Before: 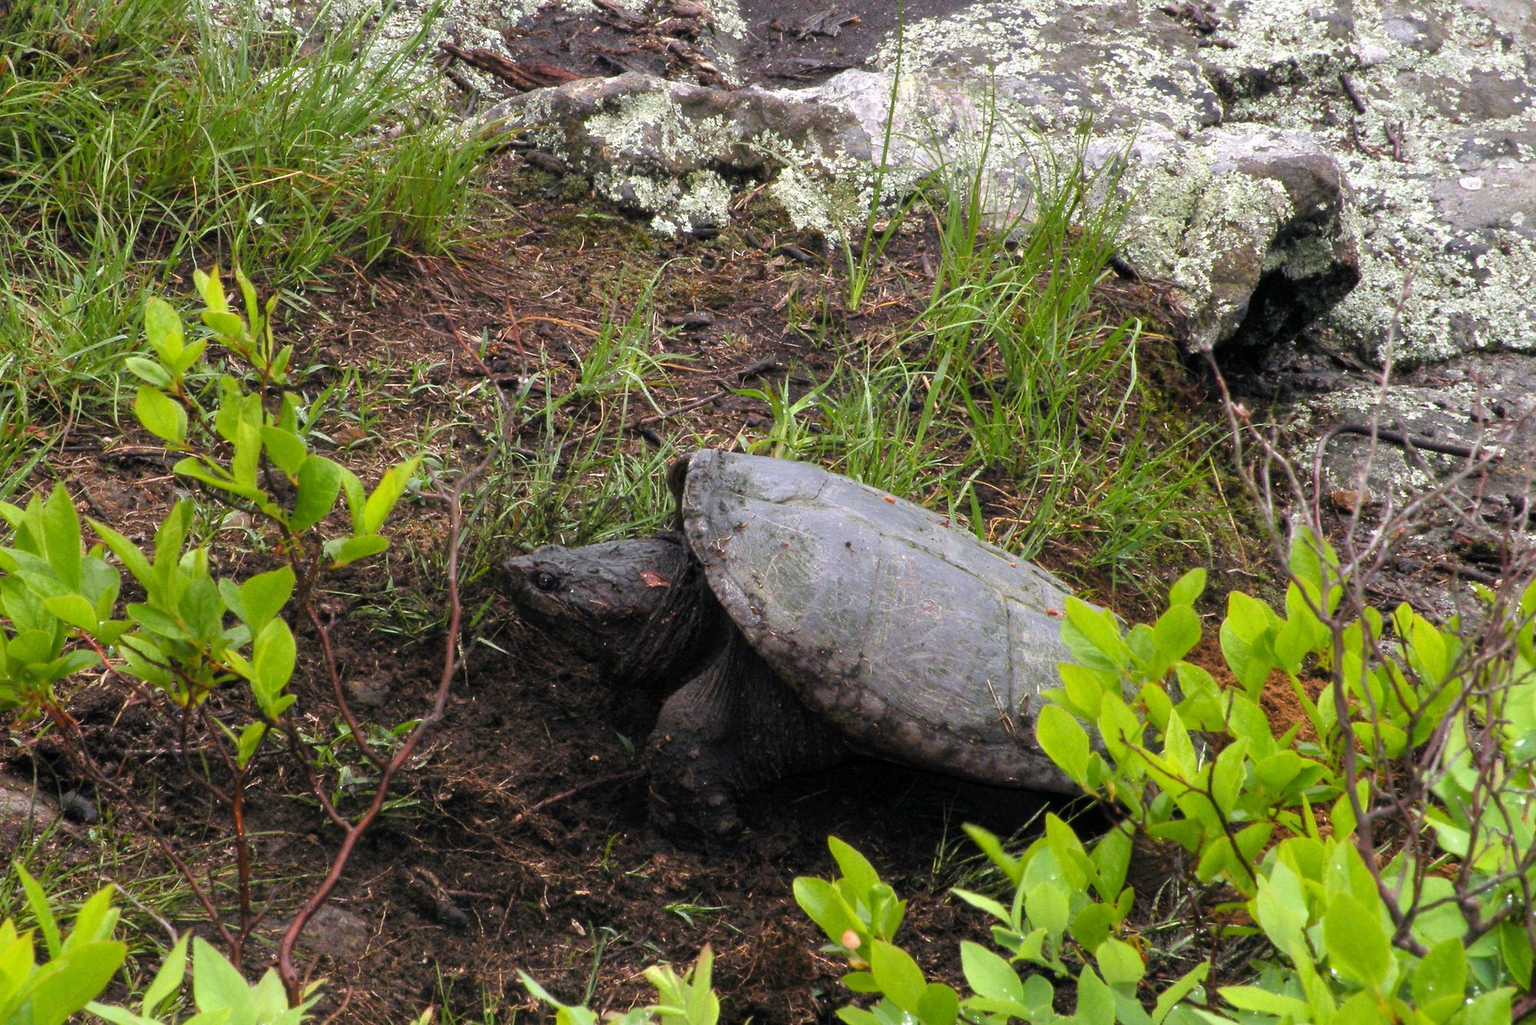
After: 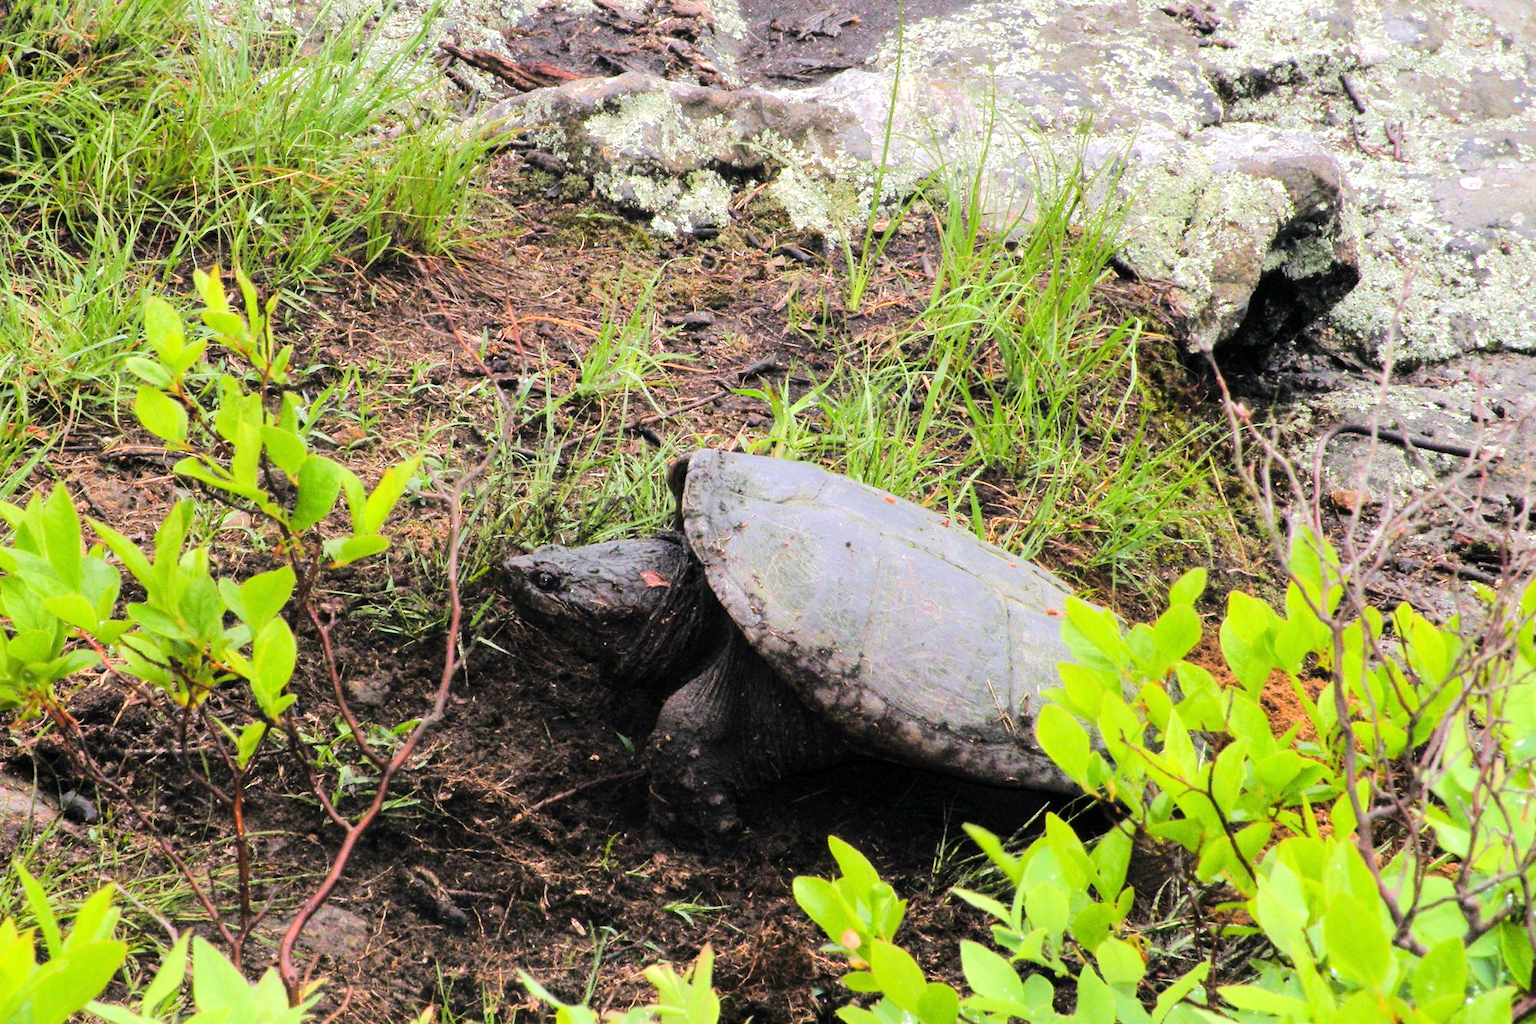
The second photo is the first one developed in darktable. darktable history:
tone equalizer: -7 EV 0.146 EV, -6 EV 0.576 EV, -5 EV 1.16 EV, -4 EV 1.37 EV, -3 EV 1.16 EV, -2 EV 0.6 EV, -1 EV 0.145 EV, edges refinement/feathering 500, mask exposure compensation -1.57 EV, preserve details no
